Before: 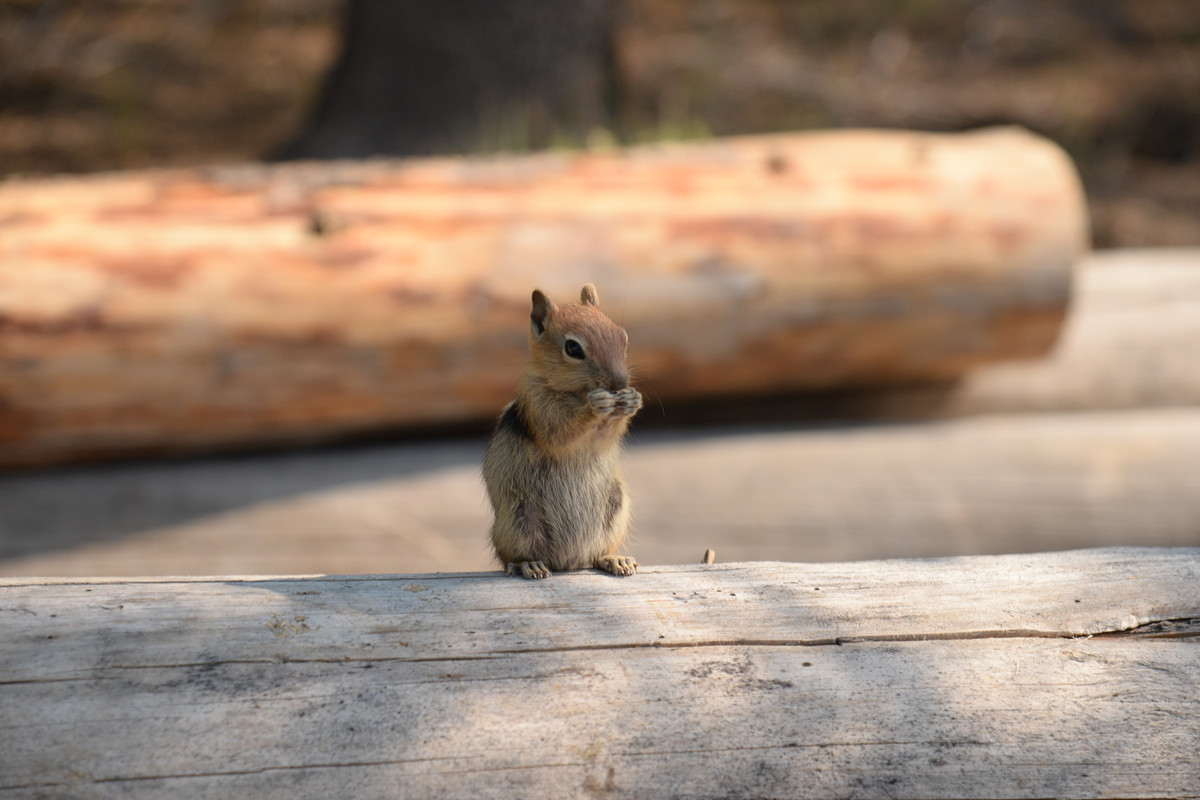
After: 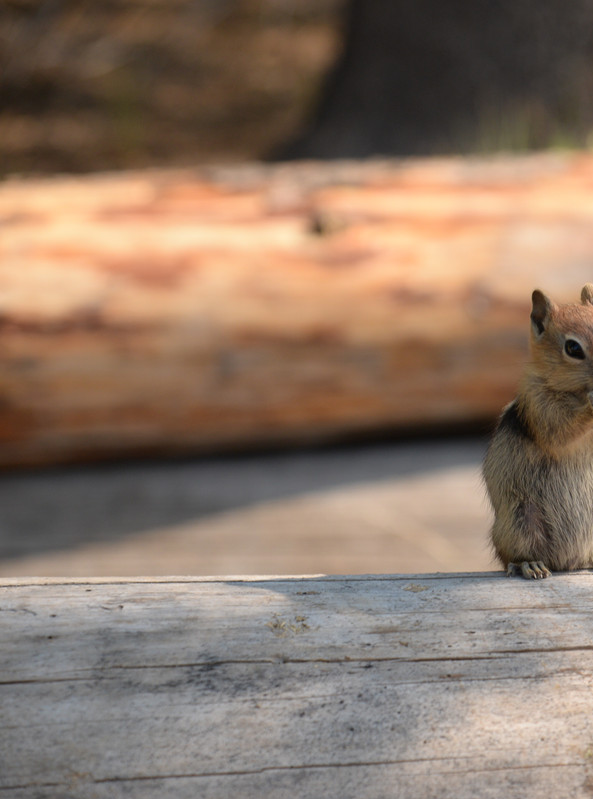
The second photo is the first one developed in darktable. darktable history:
crop and rotate: left 0.013%, top 0%, right 50.561%
